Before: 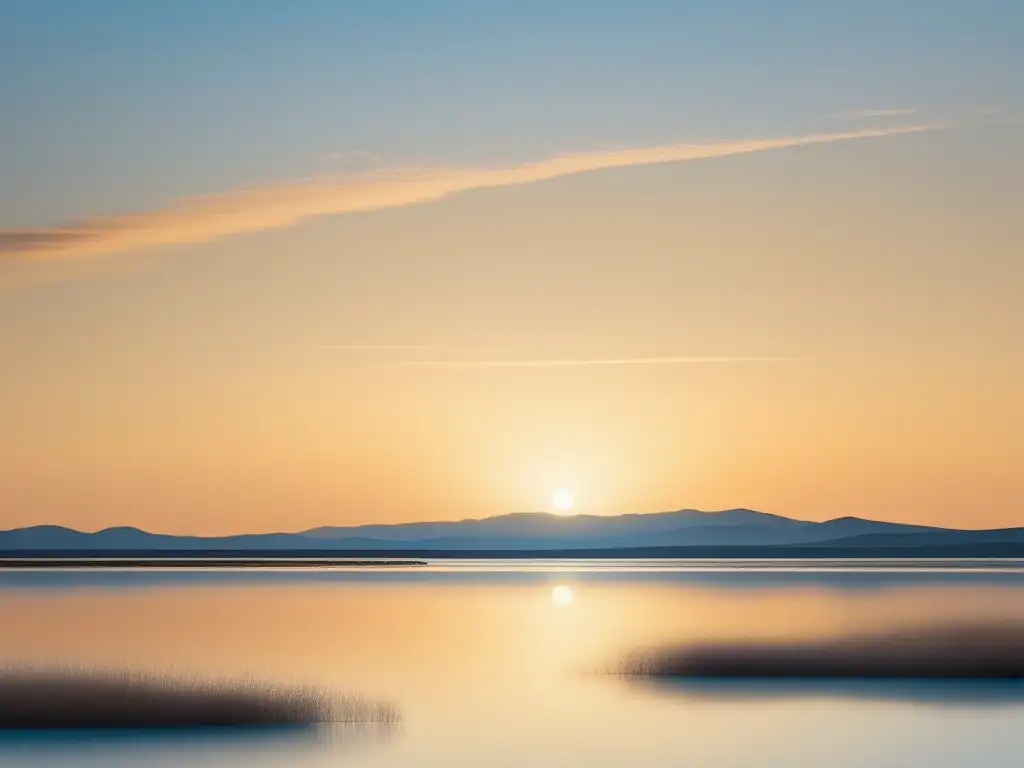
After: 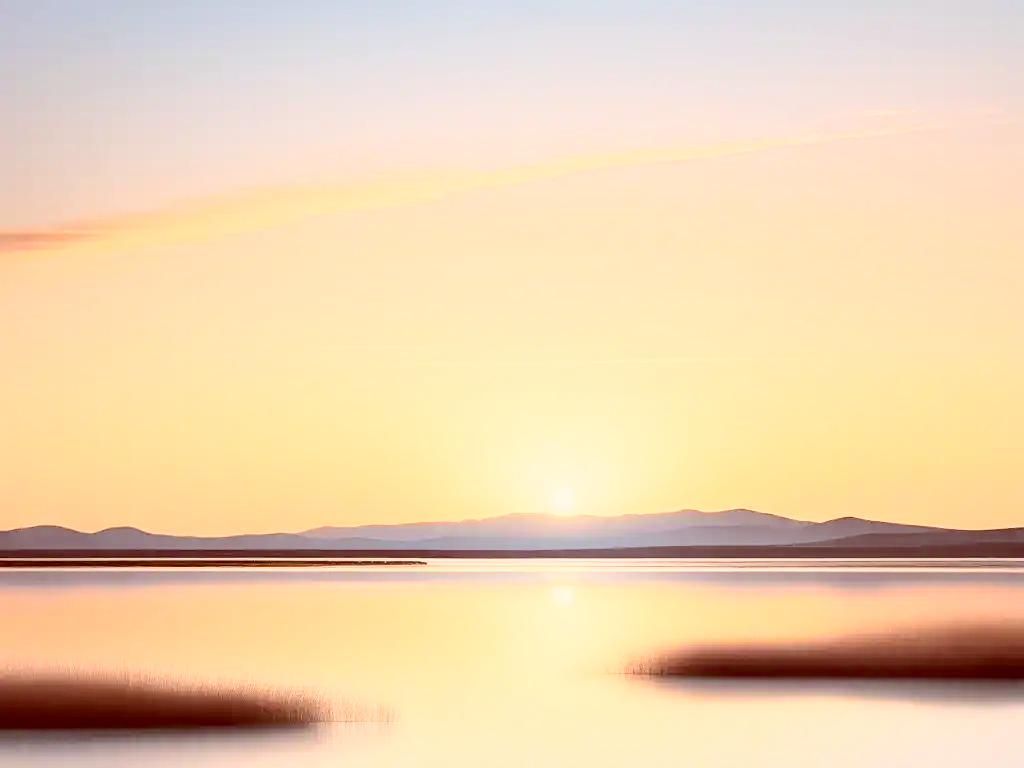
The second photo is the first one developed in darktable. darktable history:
color correction: highlights a* 9.03, highlights b* 8.71, shadows a* 40, shadows b* 40, saturation 0.8
base curve: curves: ch0 [(0, 0) (0.018, 0.026) (0.143, 0.37) (0.33, 0.731) (0.458, 0.853) (0.735, 0.965) (0.905, 0.986) (1, 1)]
